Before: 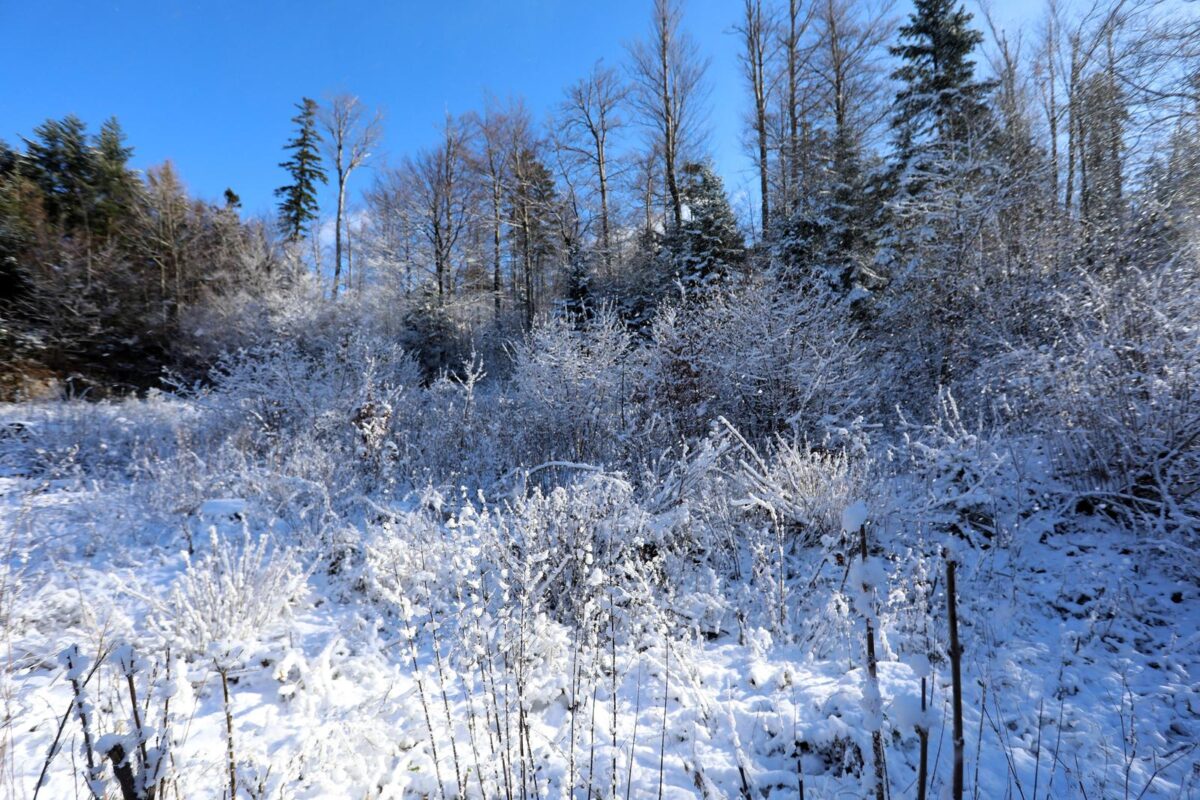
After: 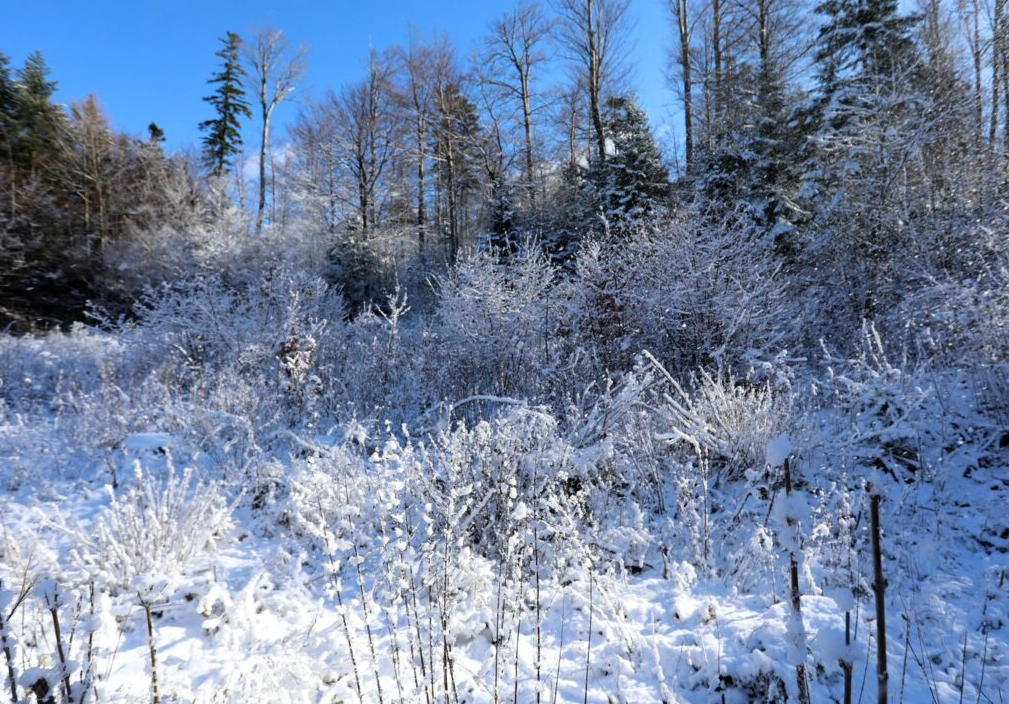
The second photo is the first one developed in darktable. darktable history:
crop: left 6.344%, top 8.266%, right 9.534%, bottom 3.714%
